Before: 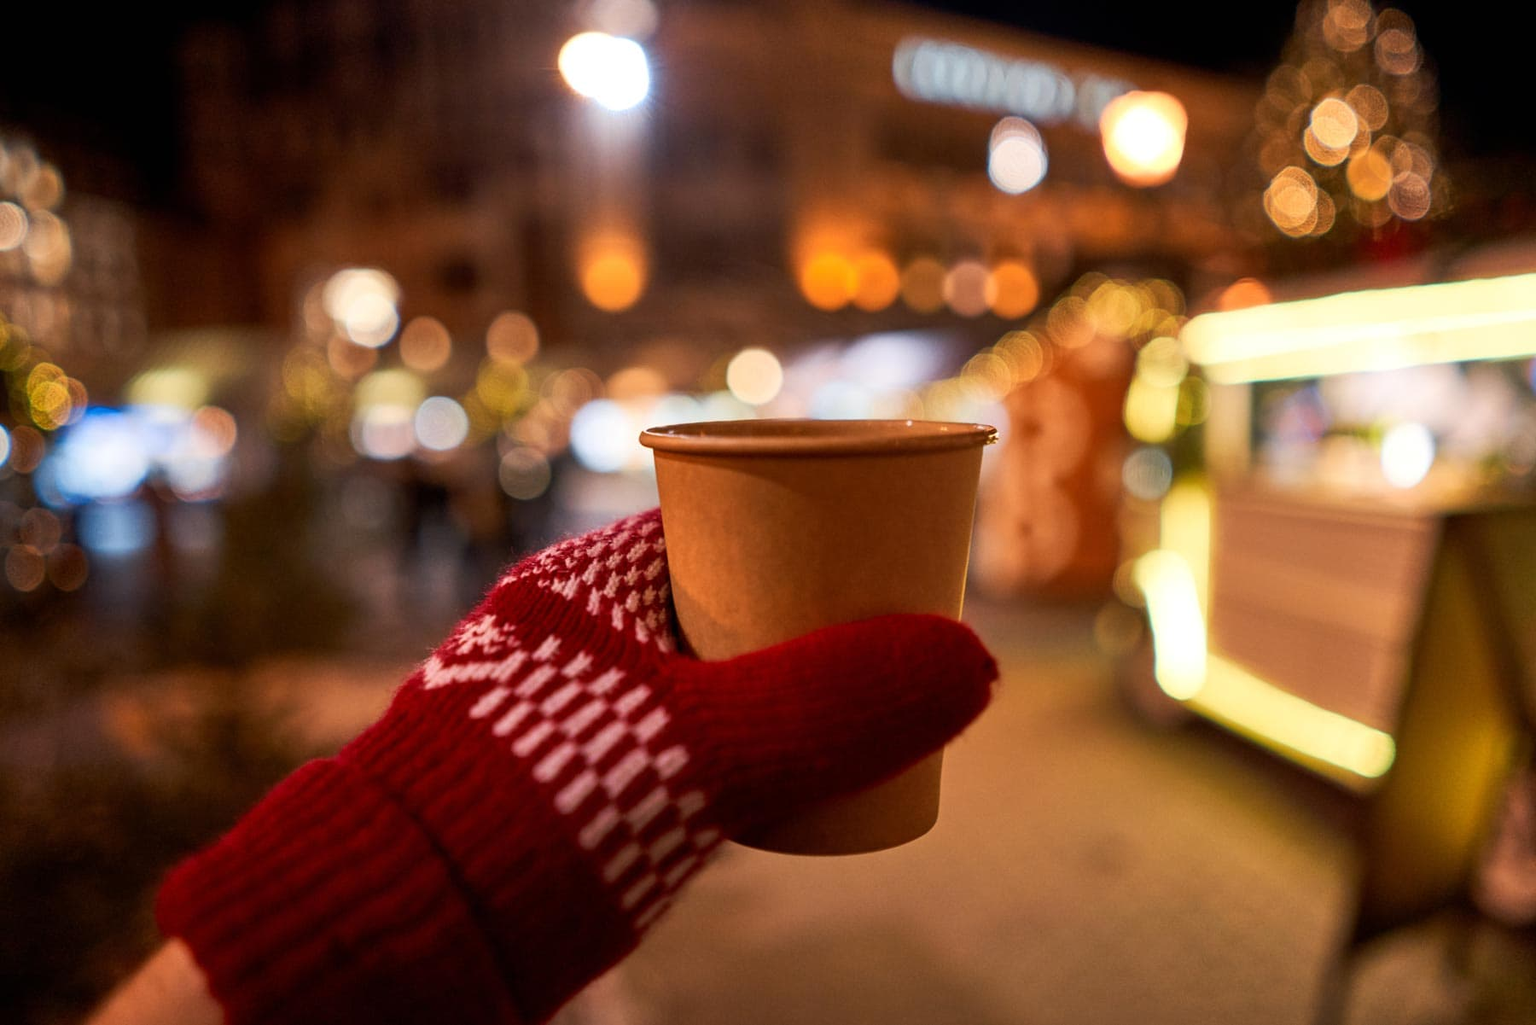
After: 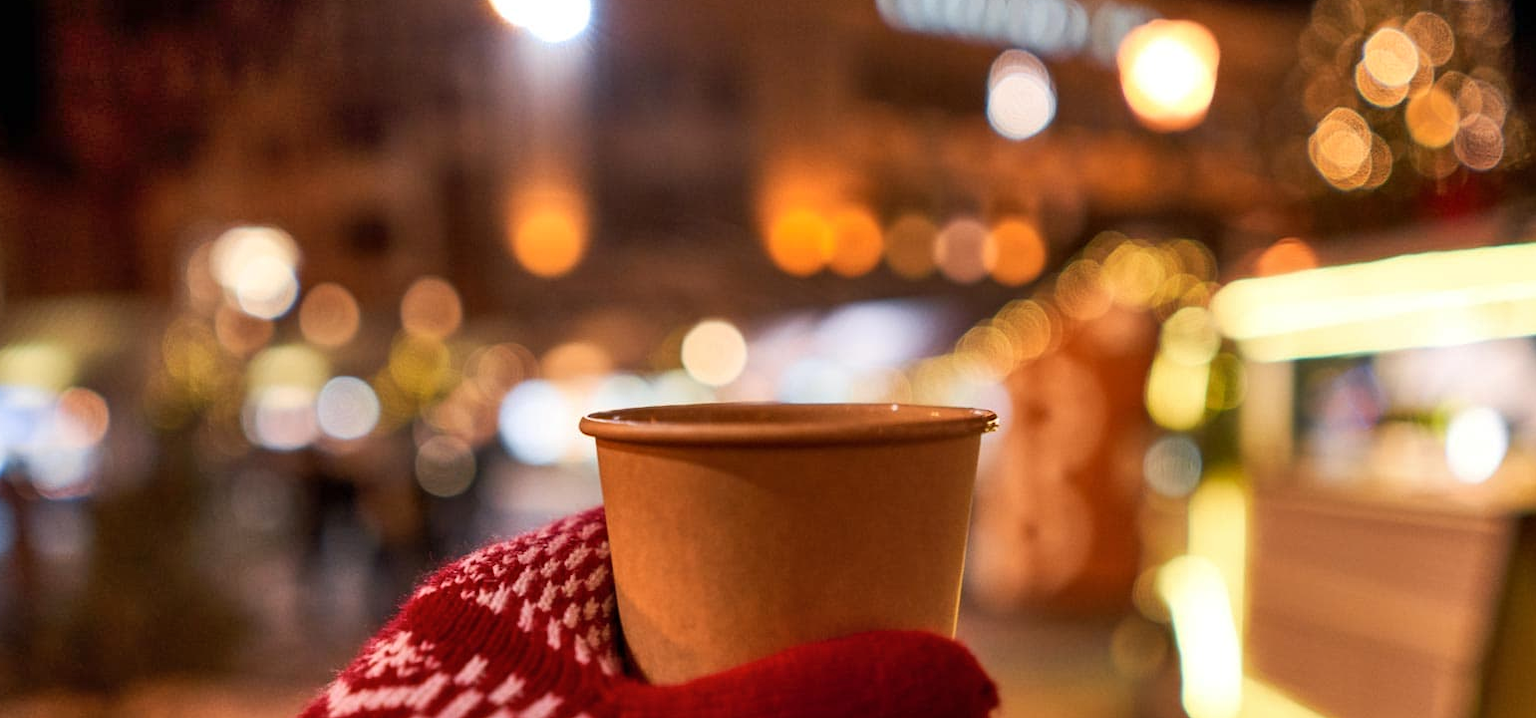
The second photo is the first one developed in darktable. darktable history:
shadows and highlights: soften with gaussian
crop and rotate: left 9.383%, top 7.268%, right 5.005%, bottom 32.64%
